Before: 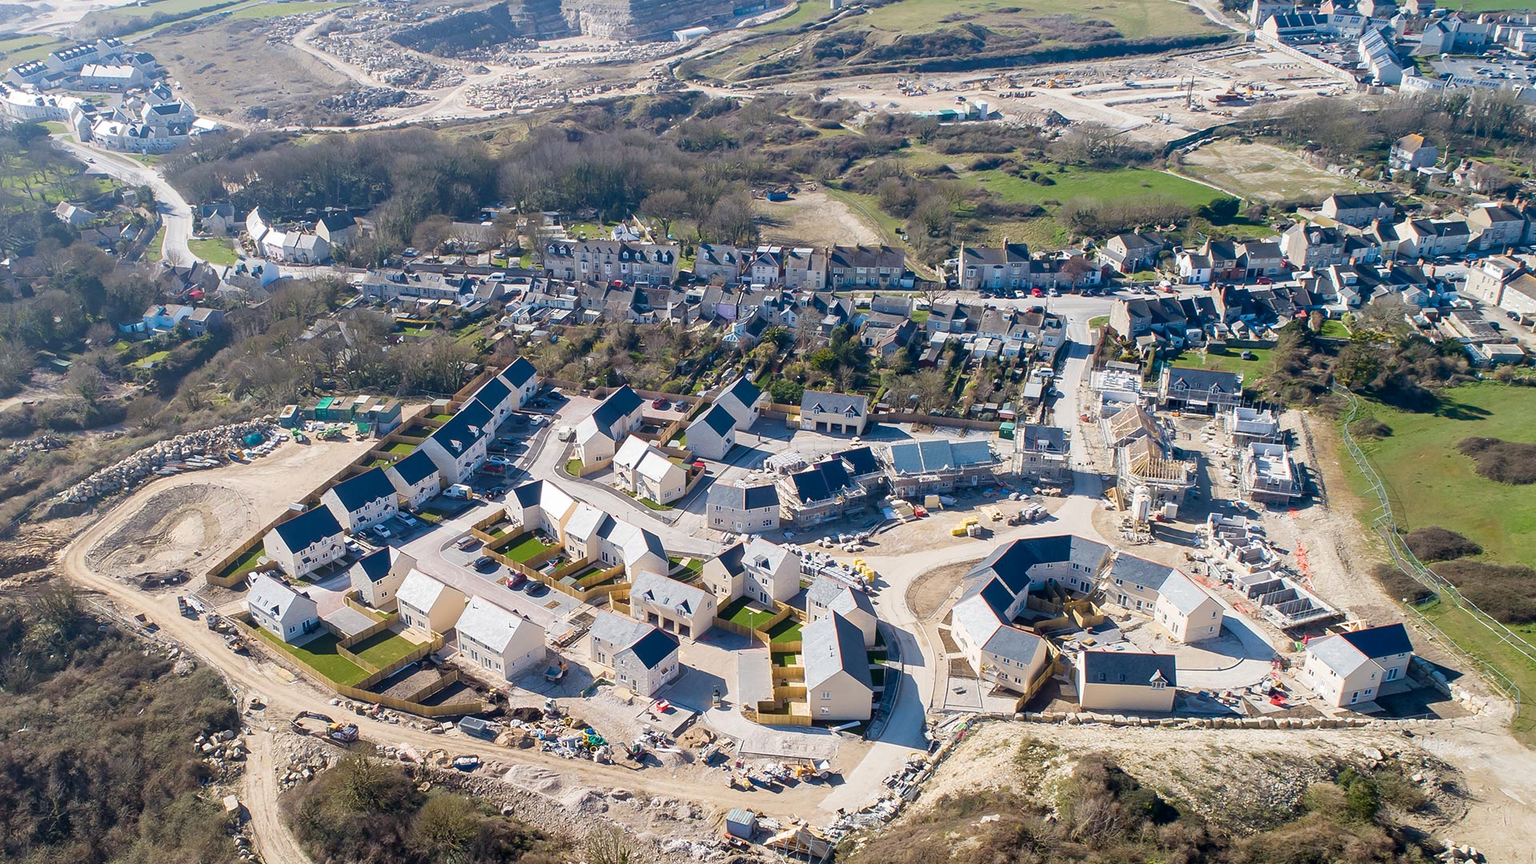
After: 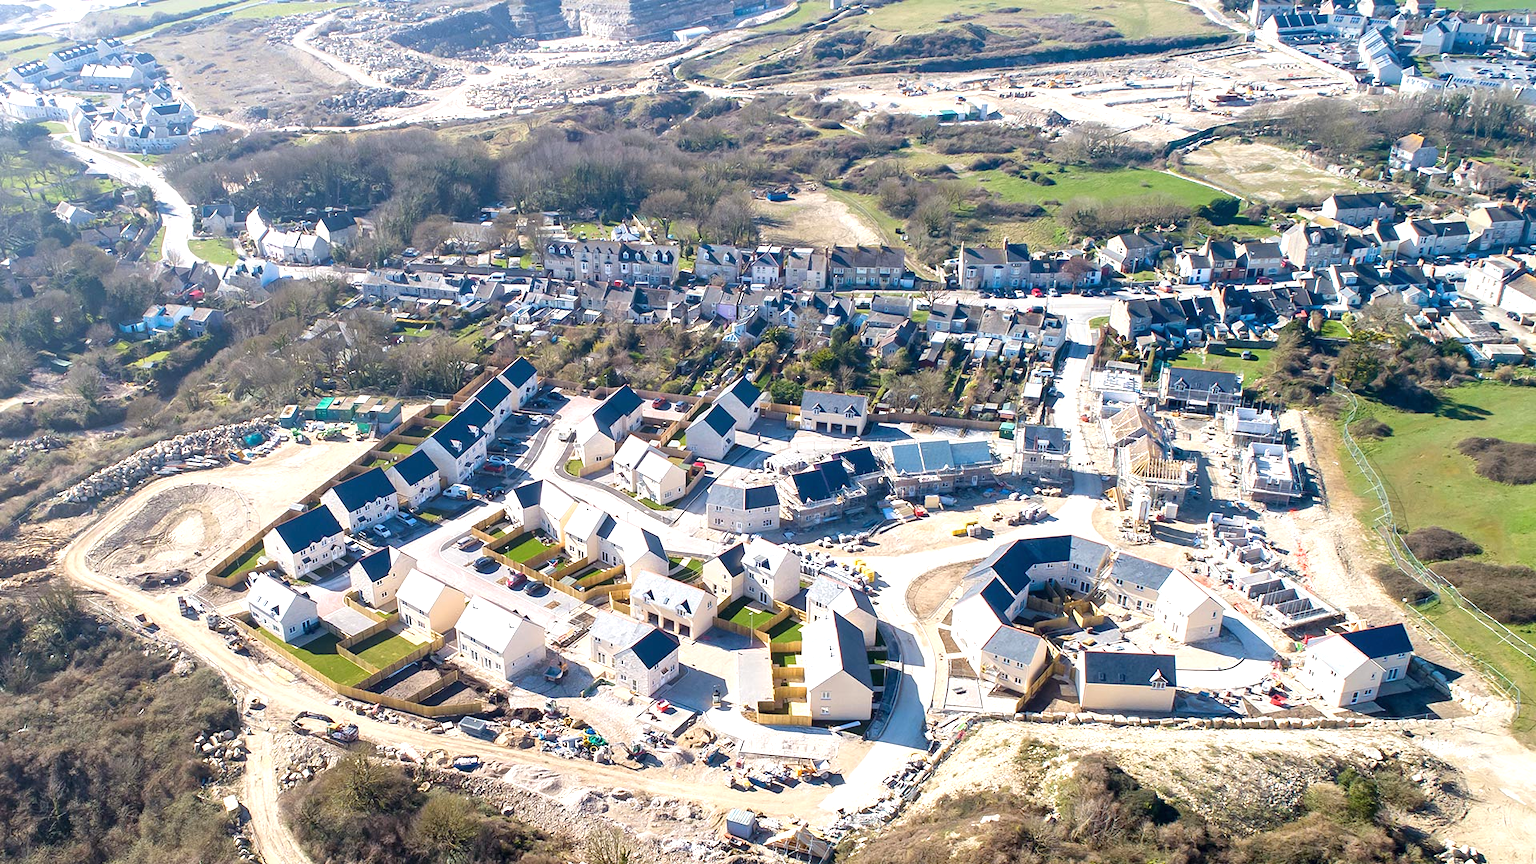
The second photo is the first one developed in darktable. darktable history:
exposure: black level correction 0, exposure 0.7 EV, compensate highlight preservation false
